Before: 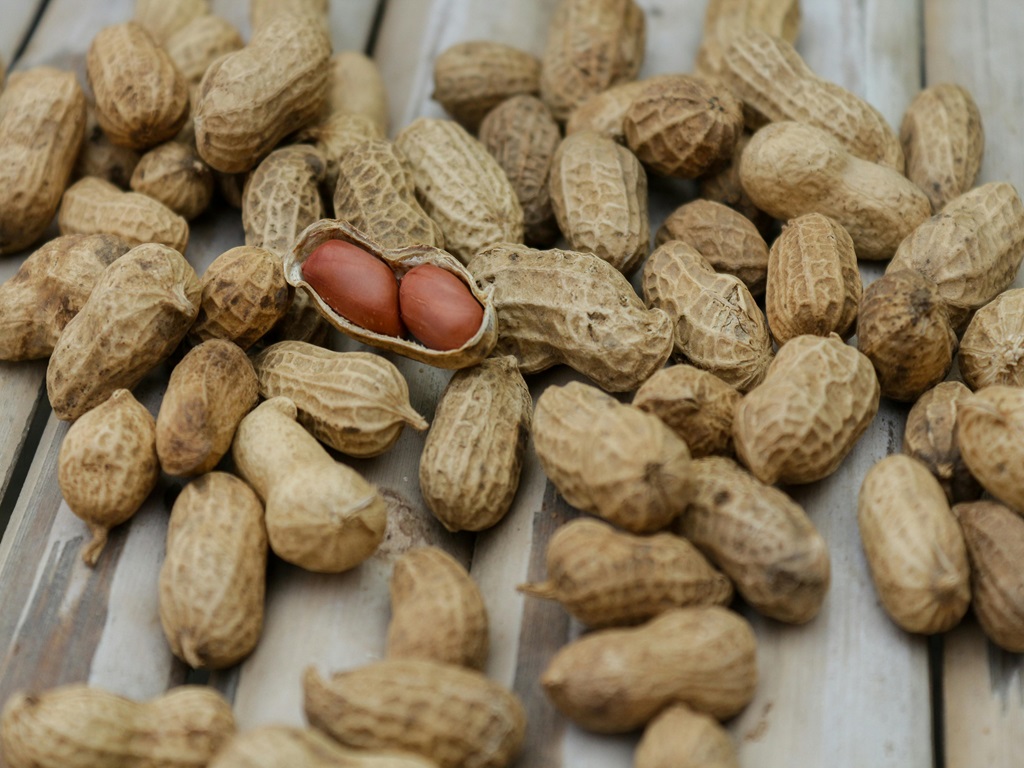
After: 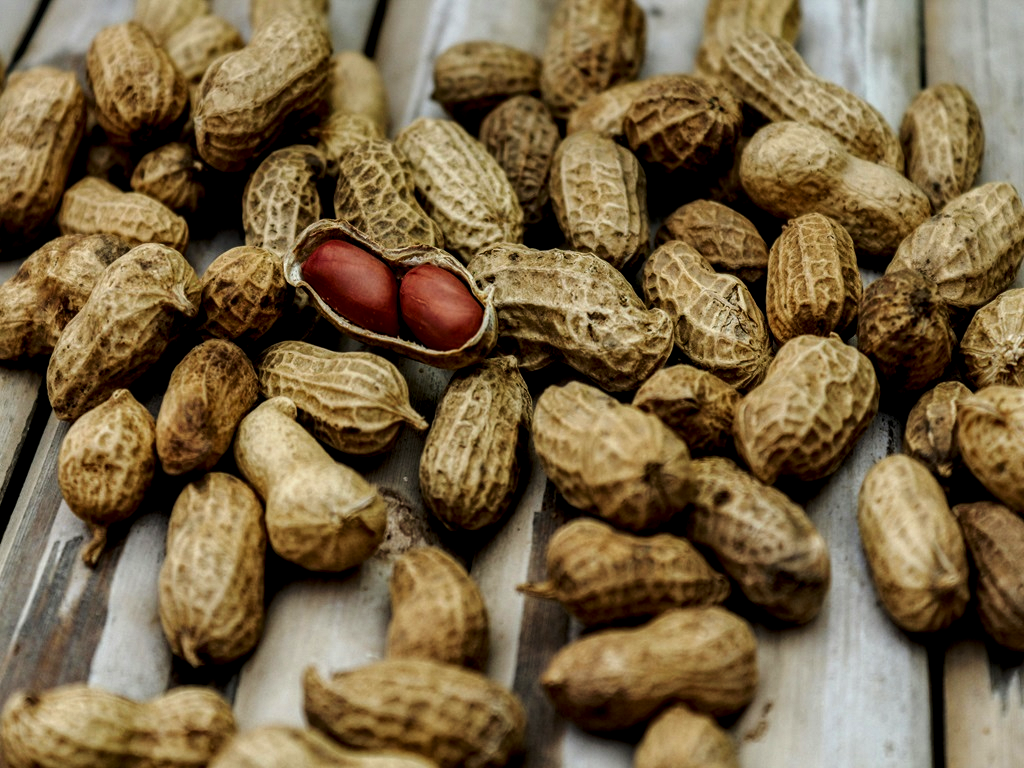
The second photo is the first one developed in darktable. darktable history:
tone curve: curves: ch0 [(0, 0) (0.003, 0.006) (0.011, 0.007) (0.025, 0.01) (0.044, 0.015) (0.069, 0.023) (0.1, 0.031) (0.136, 0.045) (0.177, 0.066) (0.224, 0.098) (0.277, 0.139) (0.335, 0.194) (0.399, 0.254) (0.468, 0.346) (0.543, 0.45) (0.623, 0.56) (0.709, 0.667) (0.801, 0.78) (0.898, 0.891) (1, 1)], preserve colors none
local contrast: highlights 60%, shadows 60%, detail 160%
